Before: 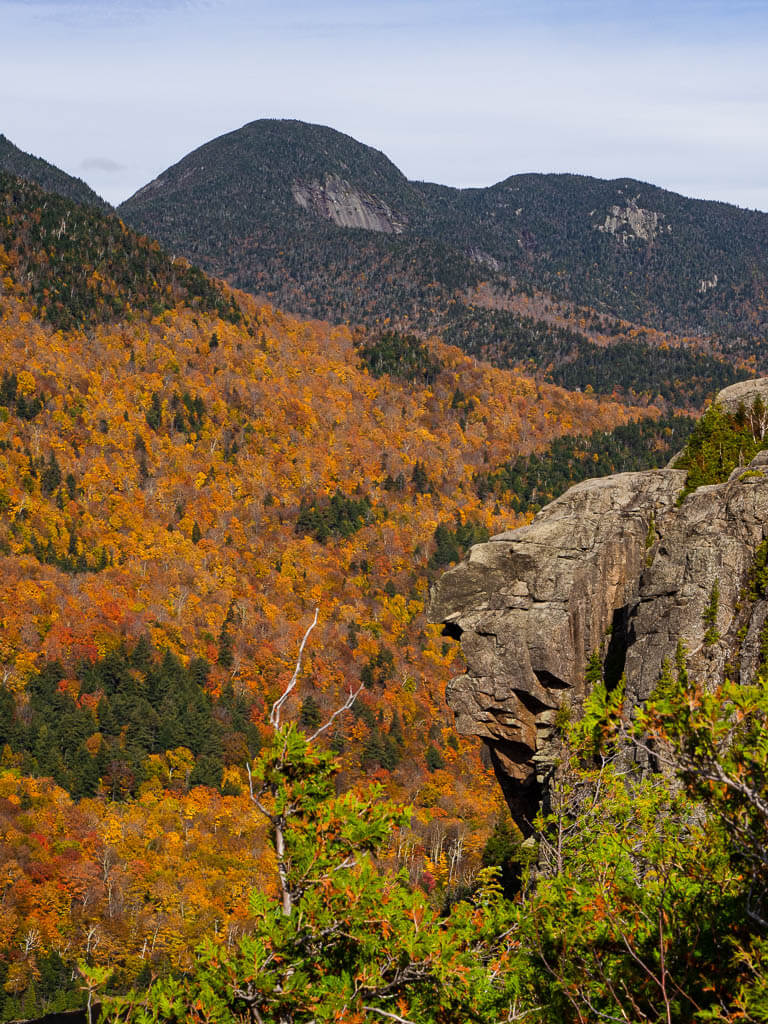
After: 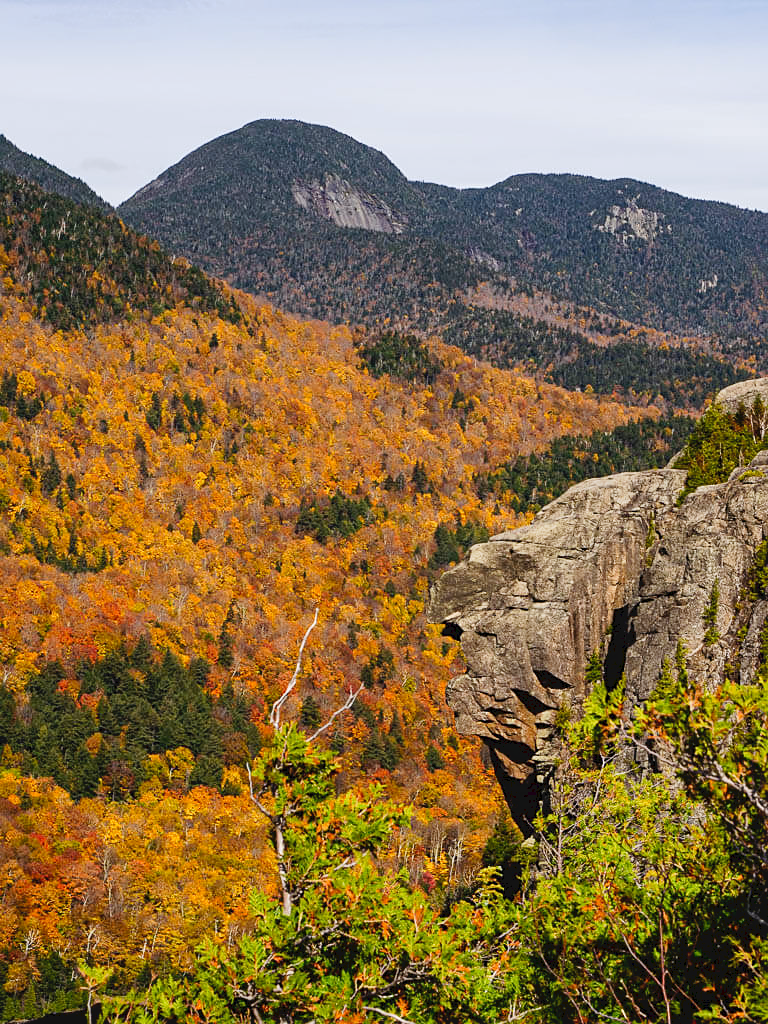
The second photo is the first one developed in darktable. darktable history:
tone curve: curves: ch0 [(0, 0) (0.003, 0.059) (0.011, 0.059) (0.025, 0.057) (0.044, 0.055) (0.069, 0.057) (0.1, 0.083) (0.136, 0.128) (0.177, 0.185) (0.224, 0.242) (0.277, 0.308) (0.335, 0.383) (0.399, 0.468) (0.468, 0.547) (0.543, 0.632) (0.623, 0.71) (0.709, 0.801) (0.801, 0.859) (0.898, 0.922) (1, 1)], preserve colors none
sharpen: amount 0.2
